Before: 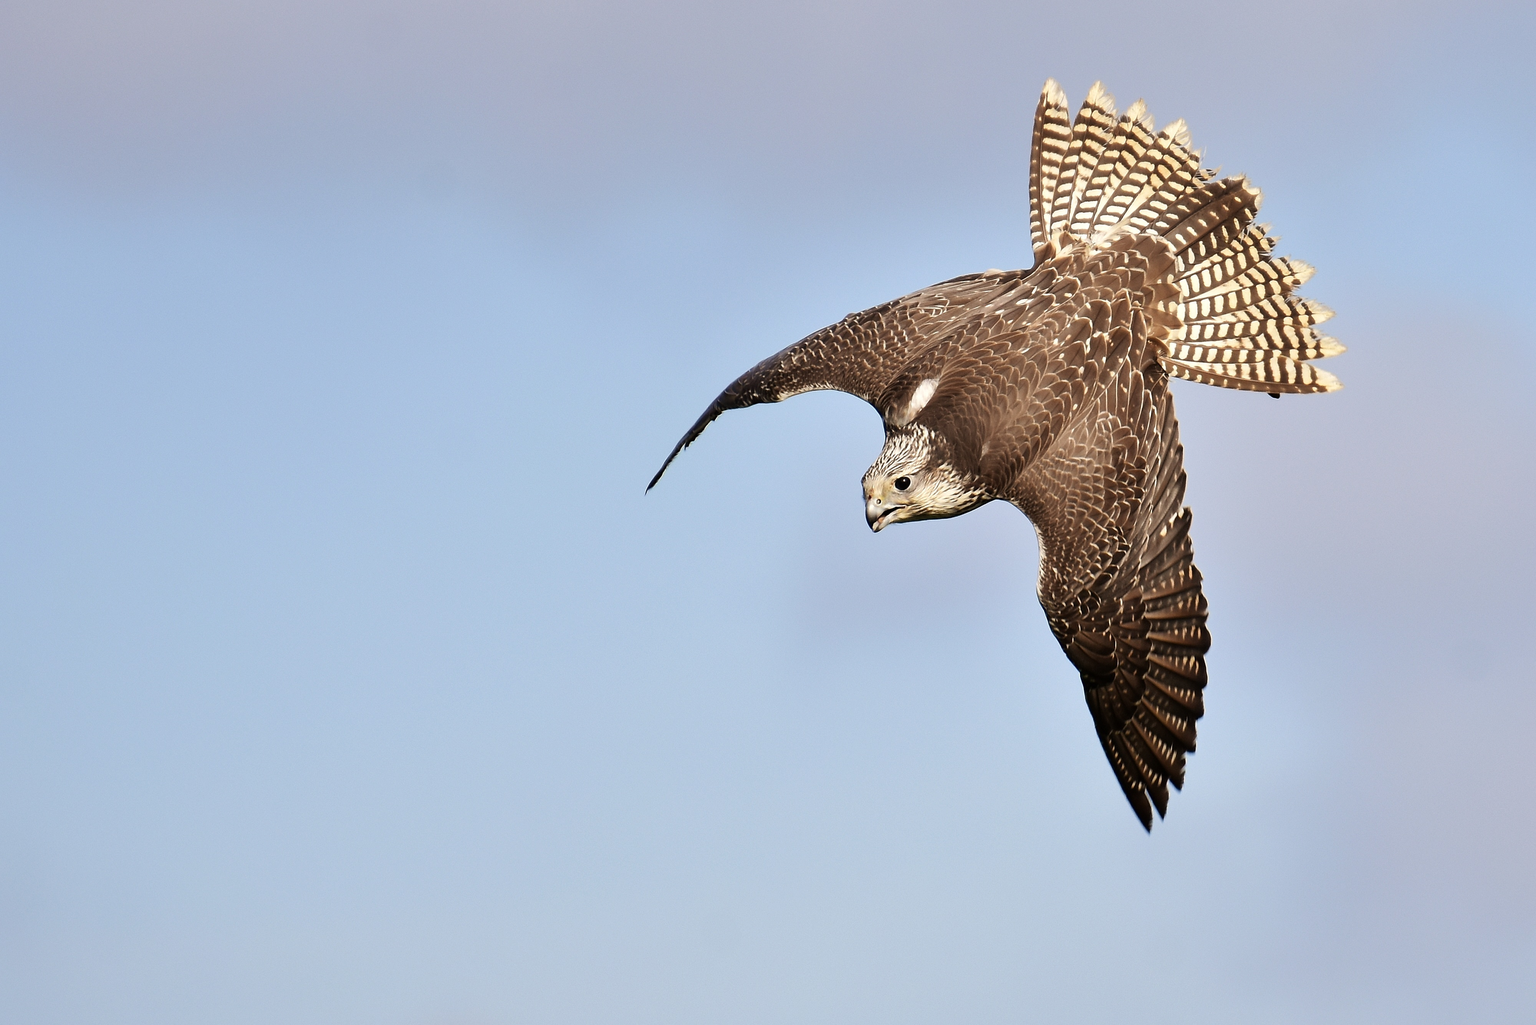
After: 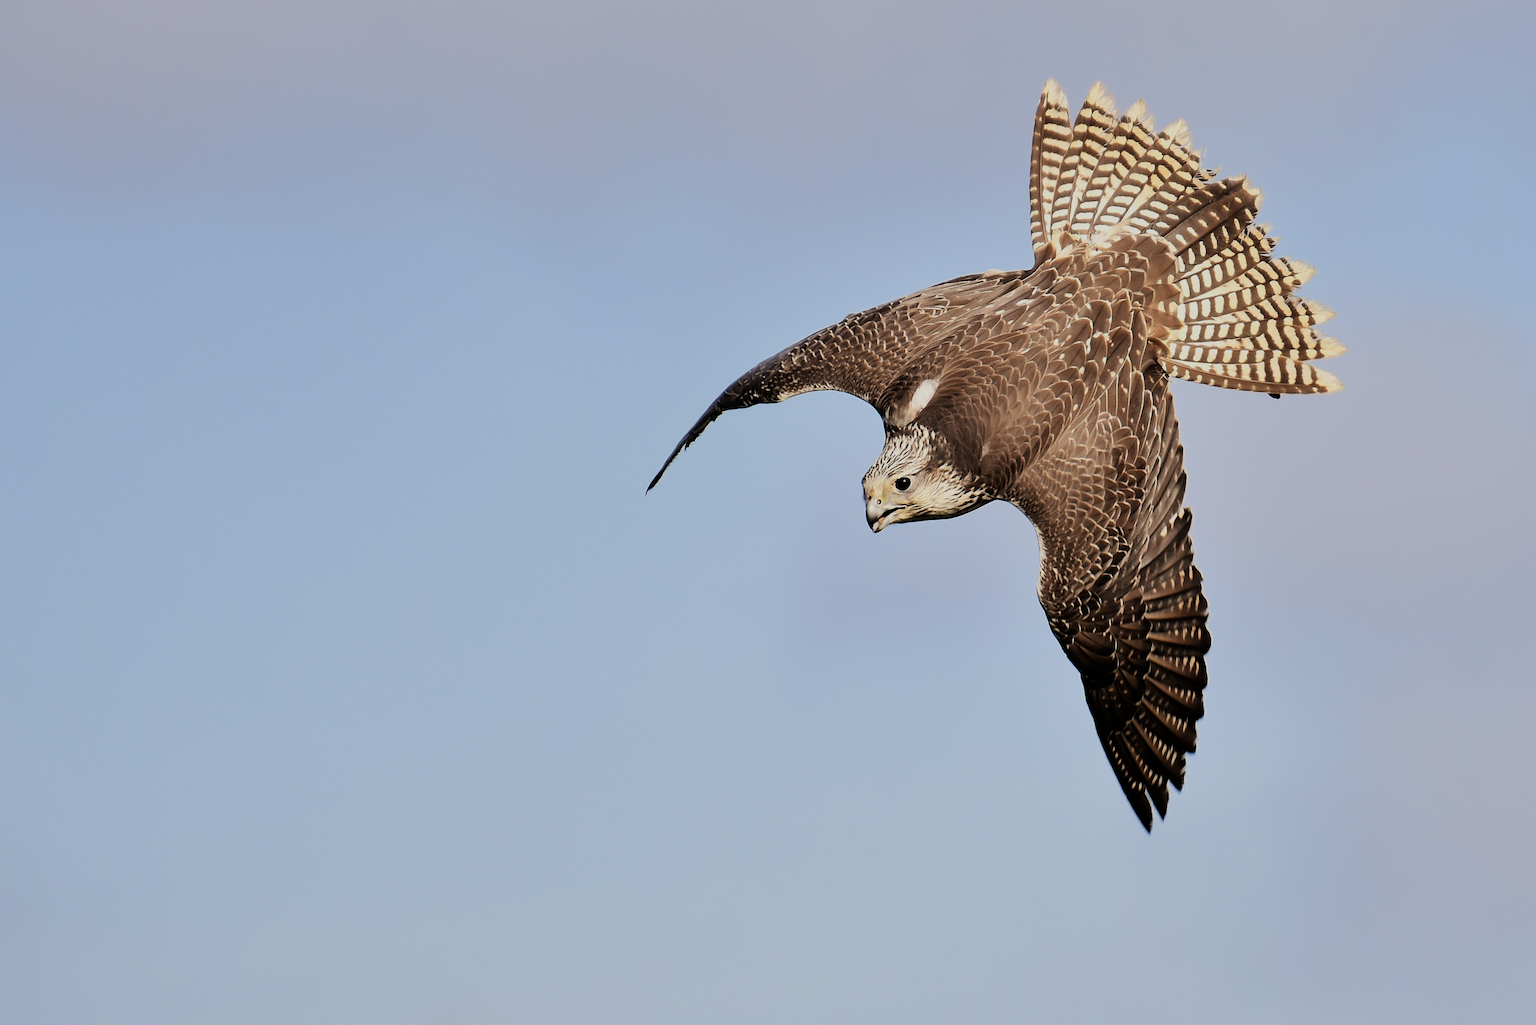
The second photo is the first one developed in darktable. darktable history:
filmic rgb: black relative exposure -7.65 EV, white relative exposure 4.56 EV, threshold 5.97 EV, hardness 3.61, color science v6 (2022), enable highlight reconstruction true
